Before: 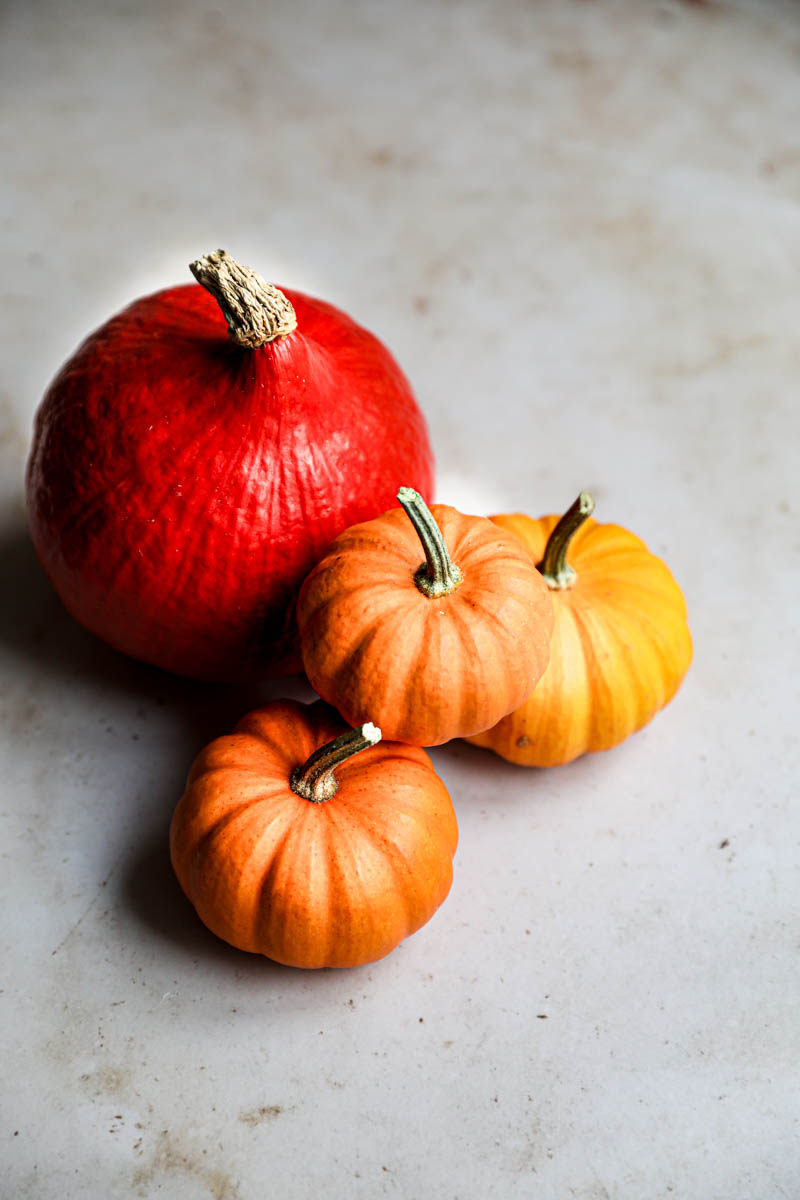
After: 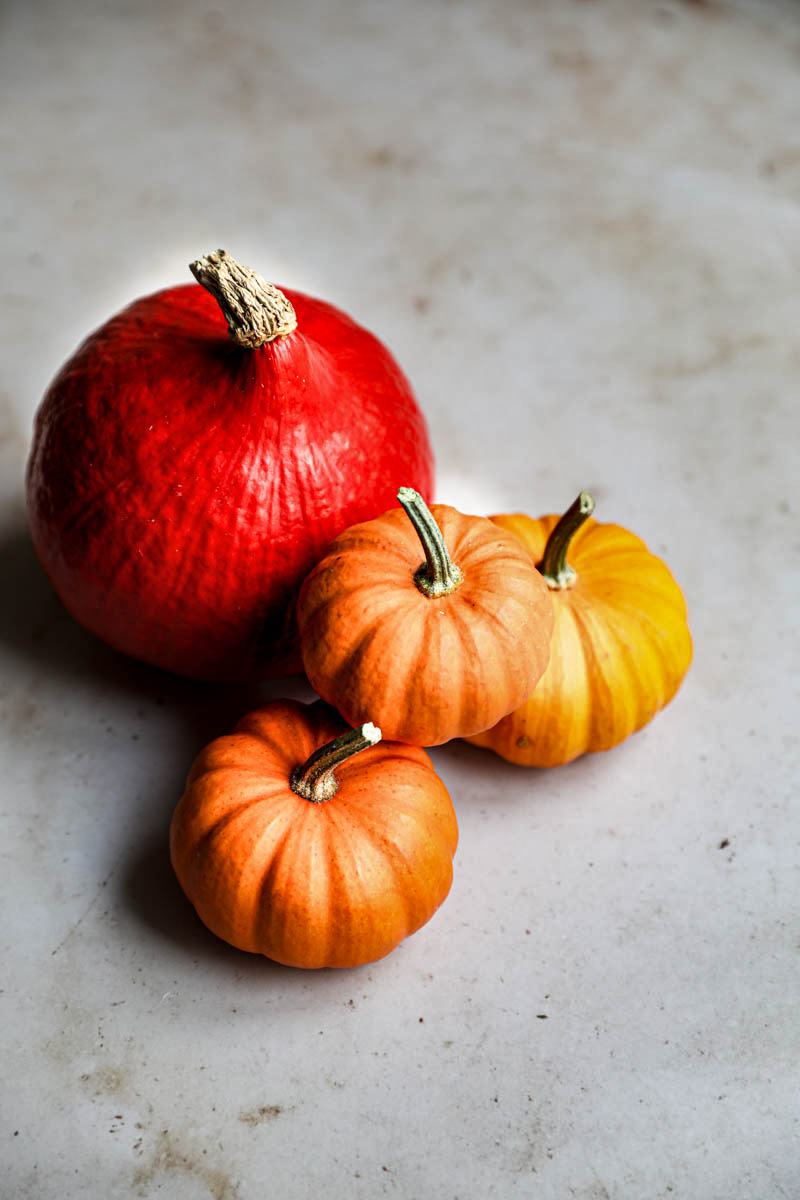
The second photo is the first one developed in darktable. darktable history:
shadows and highlights: shadows 23.06, highlights -49.18, soften with gaussian
